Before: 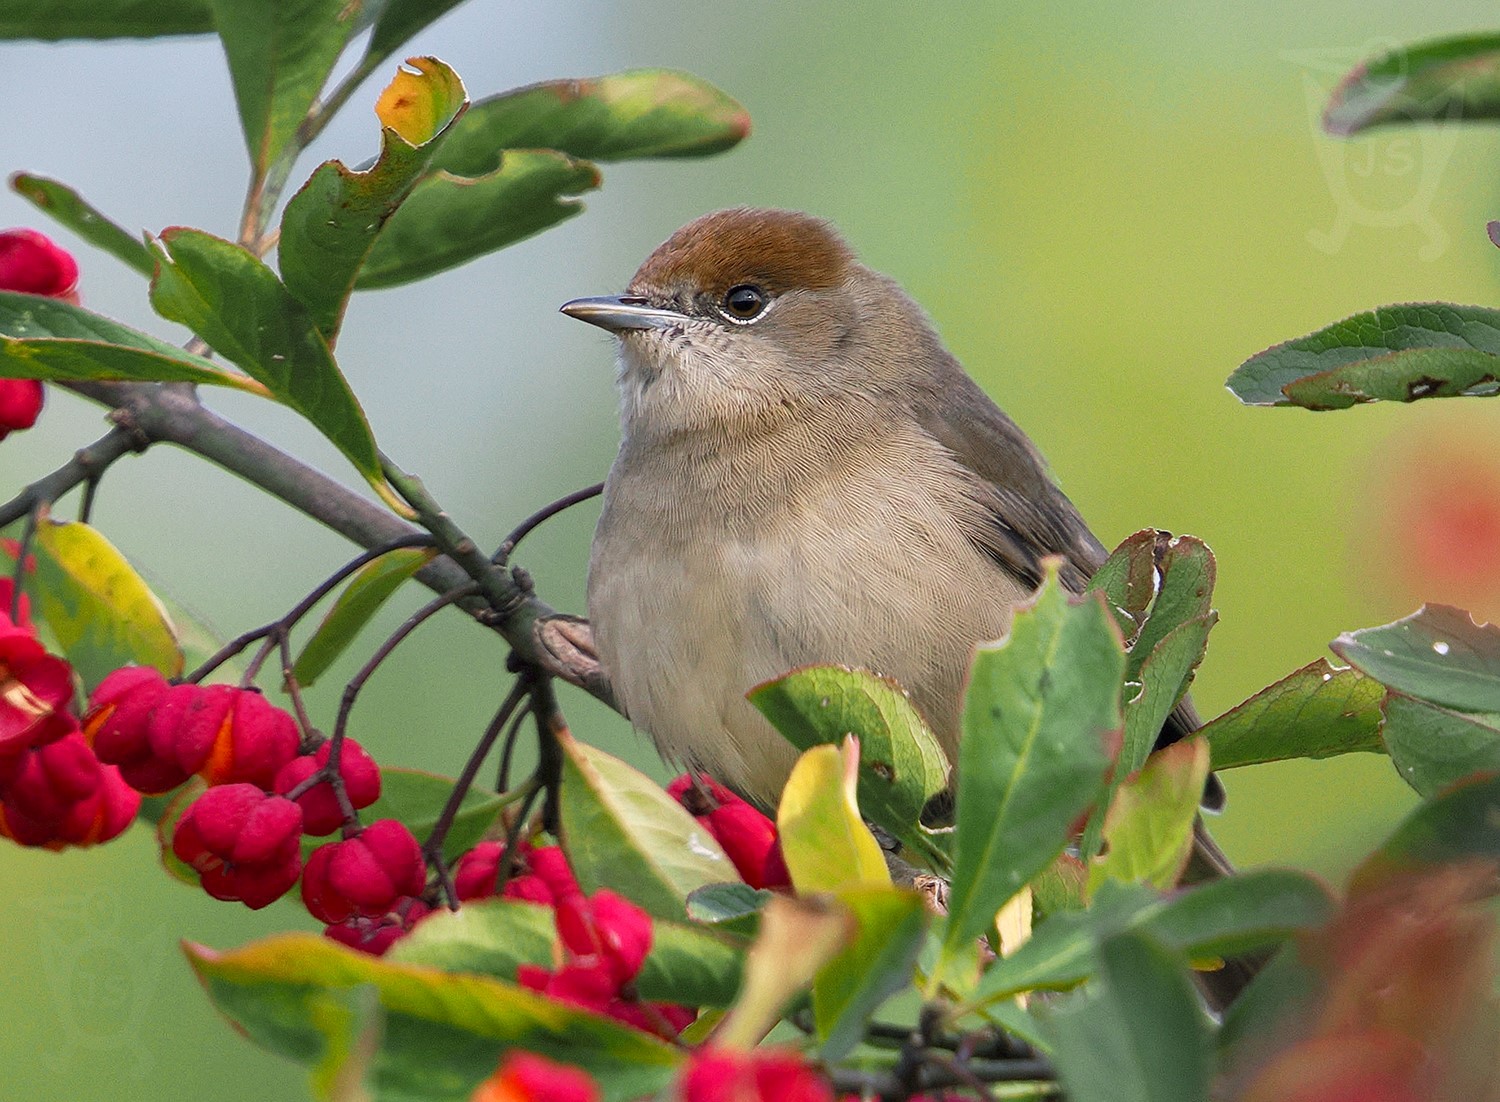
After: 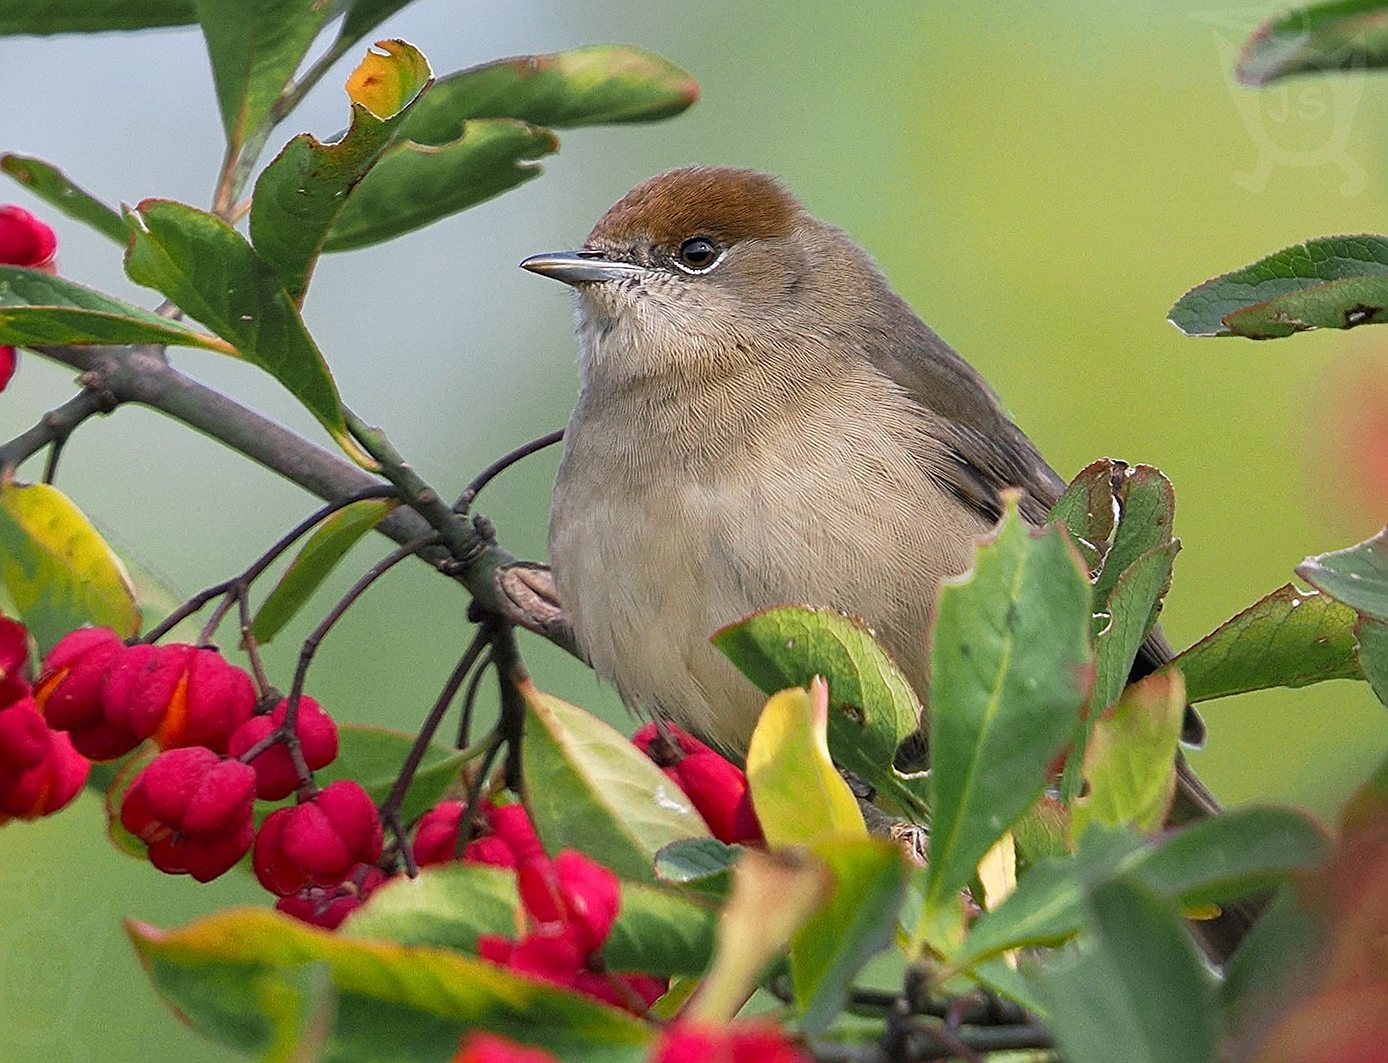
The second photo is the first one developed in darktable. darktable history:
sharpen: on, module defaults
rotate and perspective: rotation -1.68°, lens shift (vertical) -0.146, crop left 0.049, crop right 0.912, crop top 0.032, crop bottom 0.96
